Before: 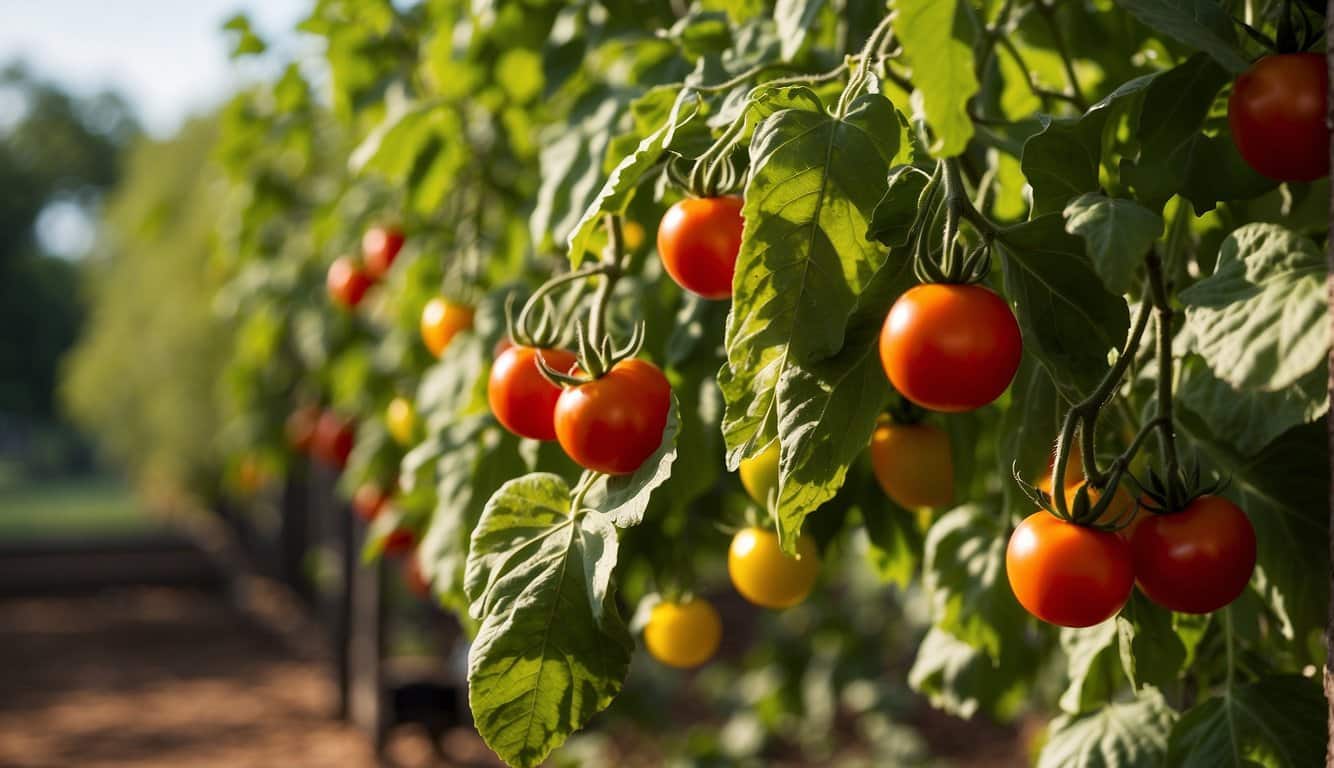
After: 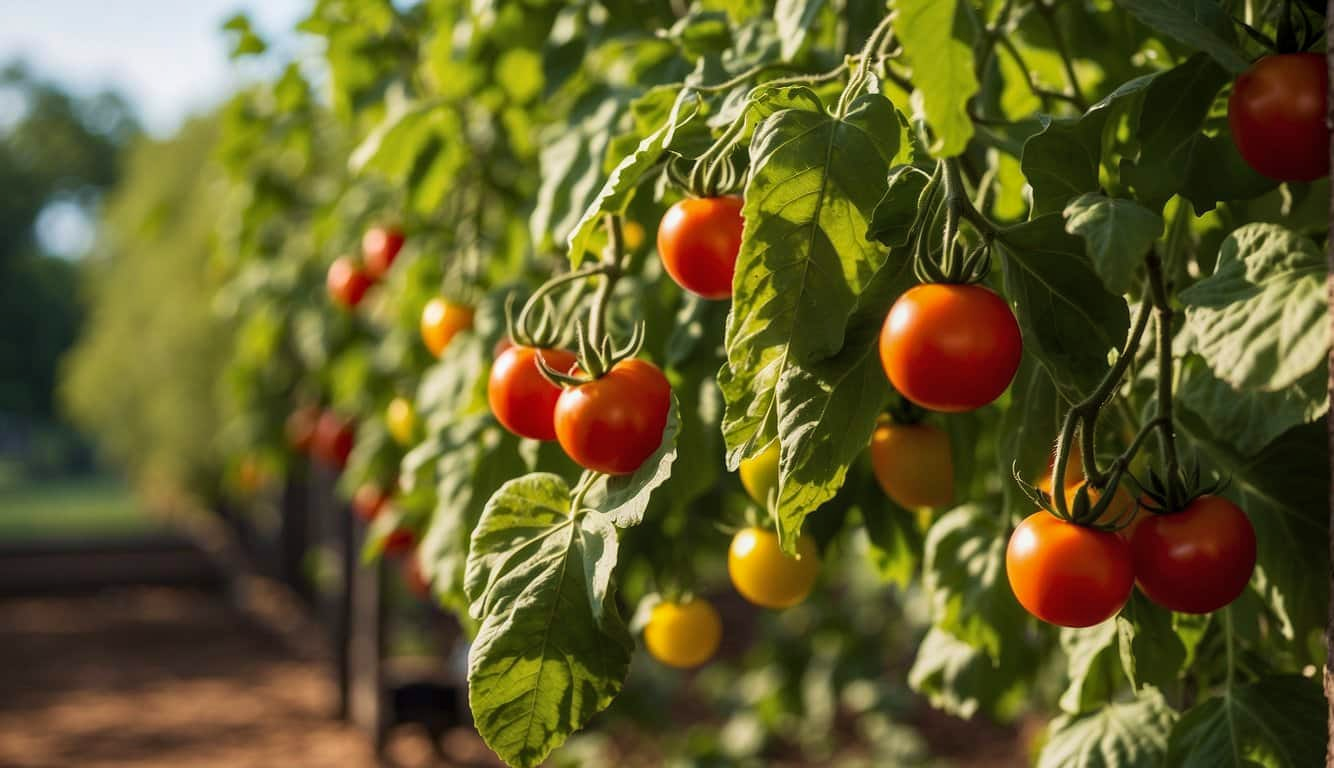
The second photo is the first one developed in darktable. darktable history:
velvia: on, module defaults
local contrast: detail 110%
